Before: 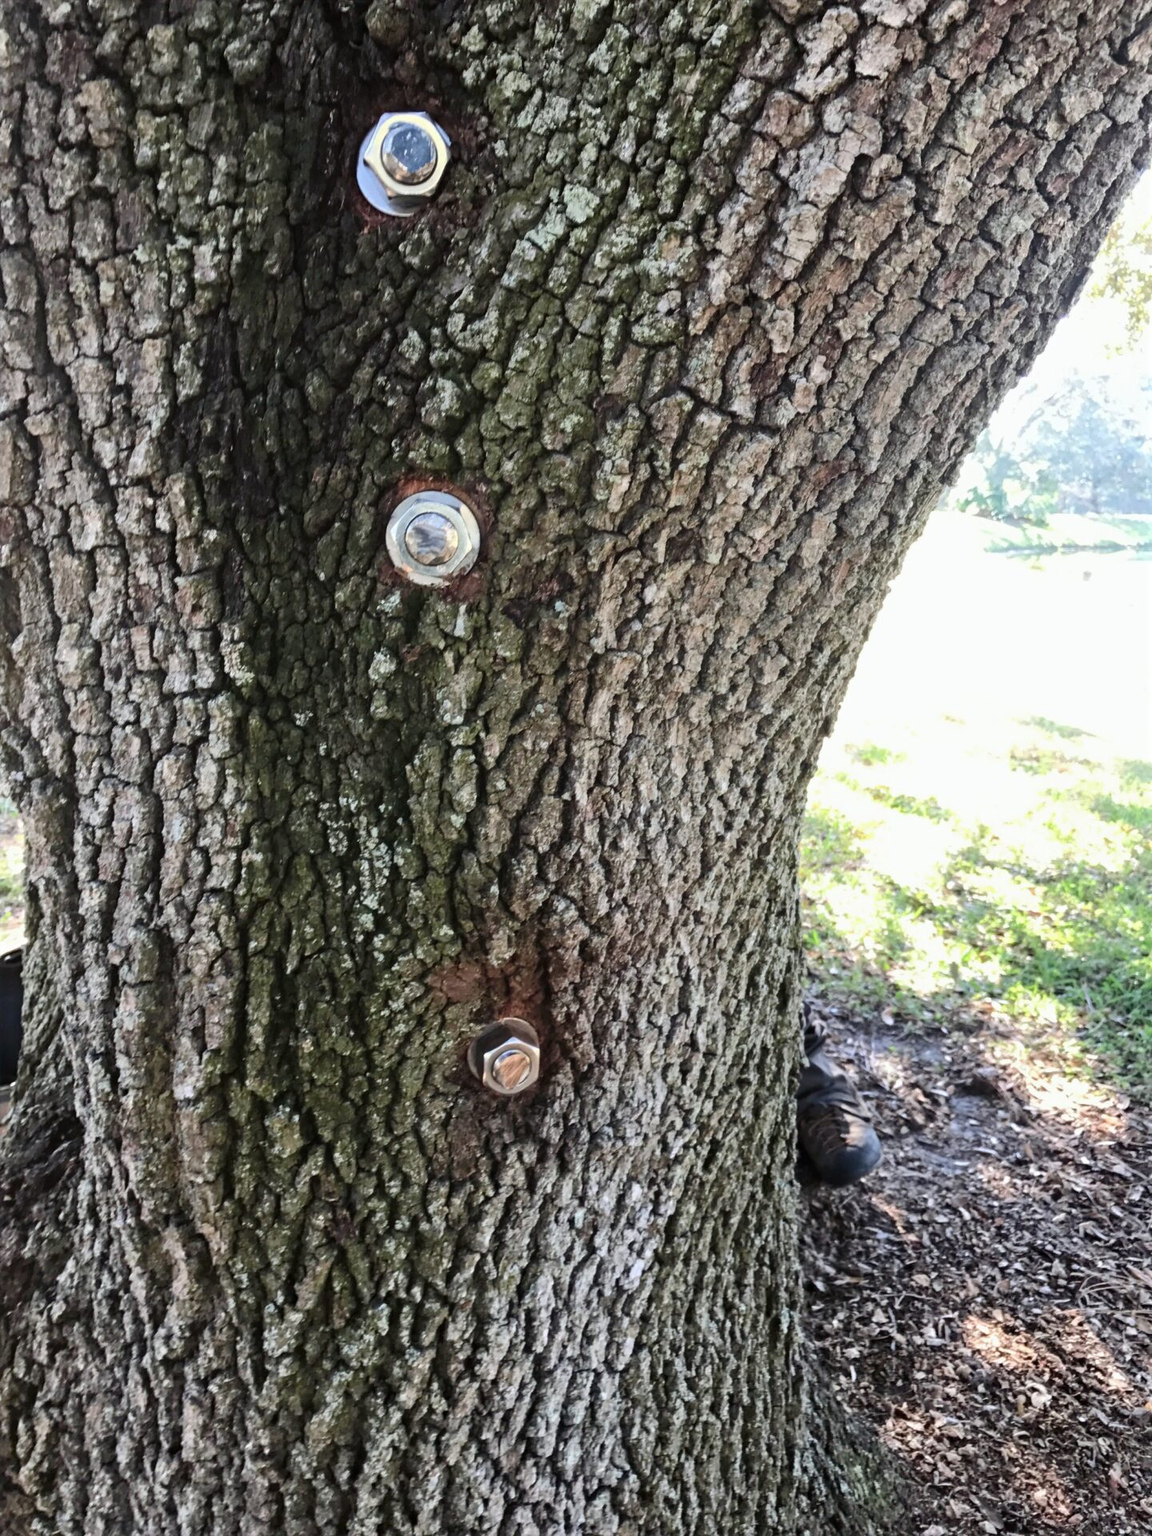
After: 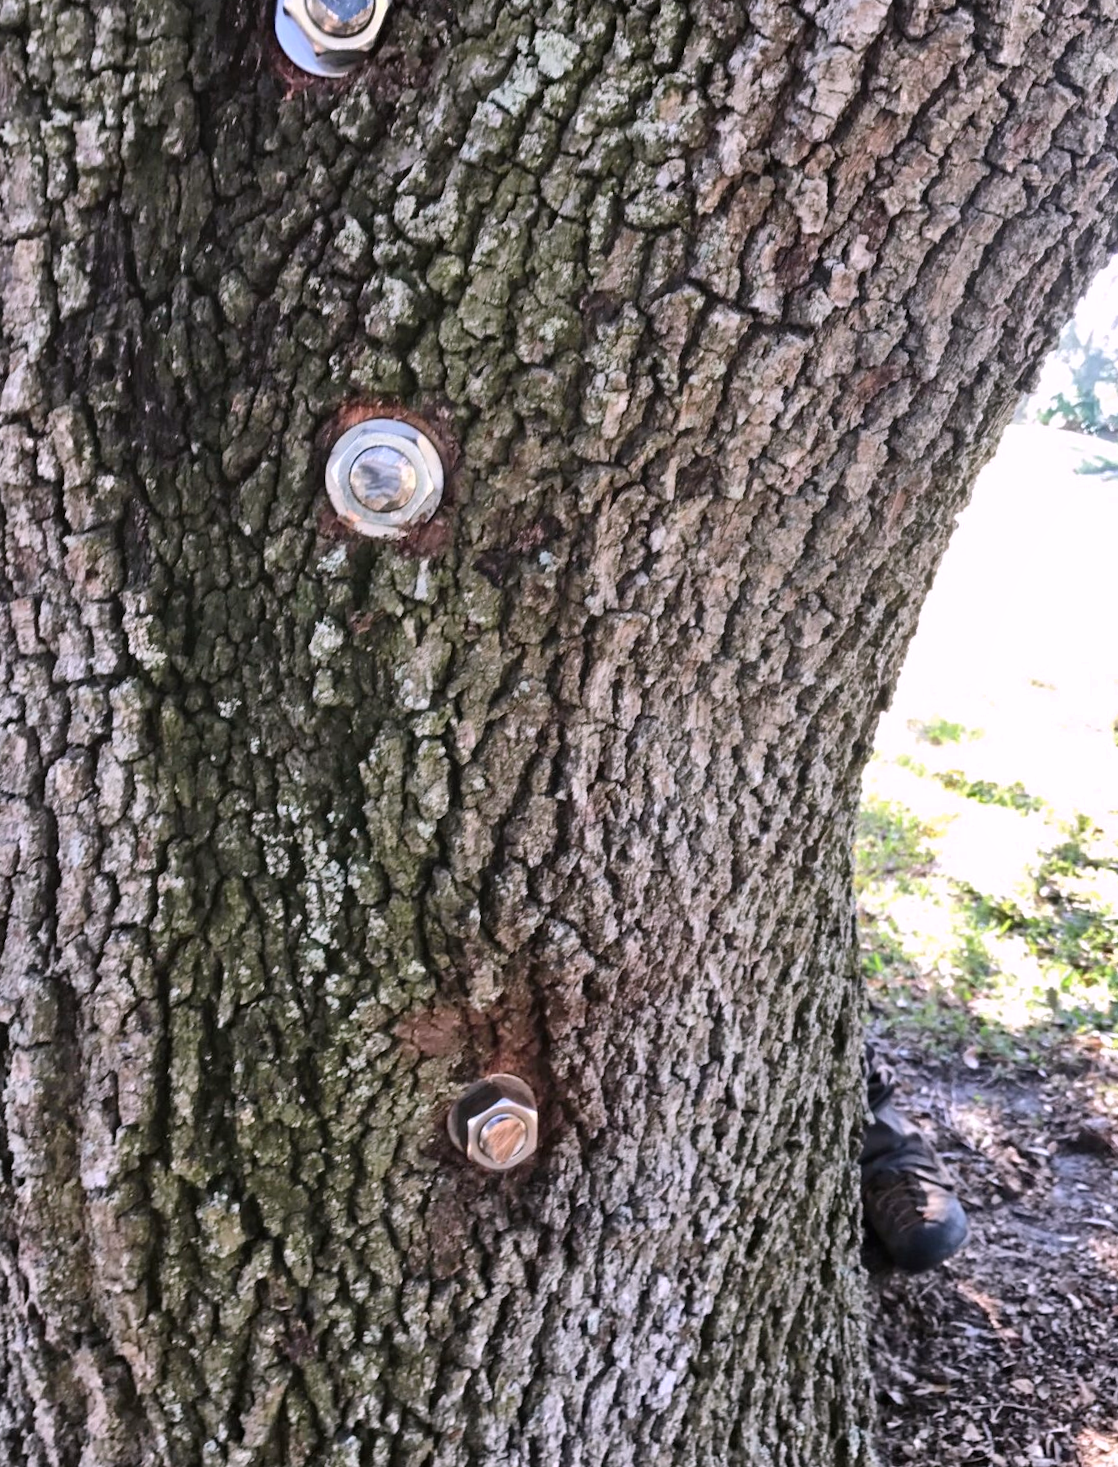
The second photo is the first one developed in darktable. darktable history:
crop and rotate: left 11.831%, top 11.346%, right 13.429%, bottom 13.899%
rotate and perspective: rotation -1.75°, automatic cropping off
shadows and highlights: shadows 60, soften with gaussian
white balance: red 1.05, blue 1.072
